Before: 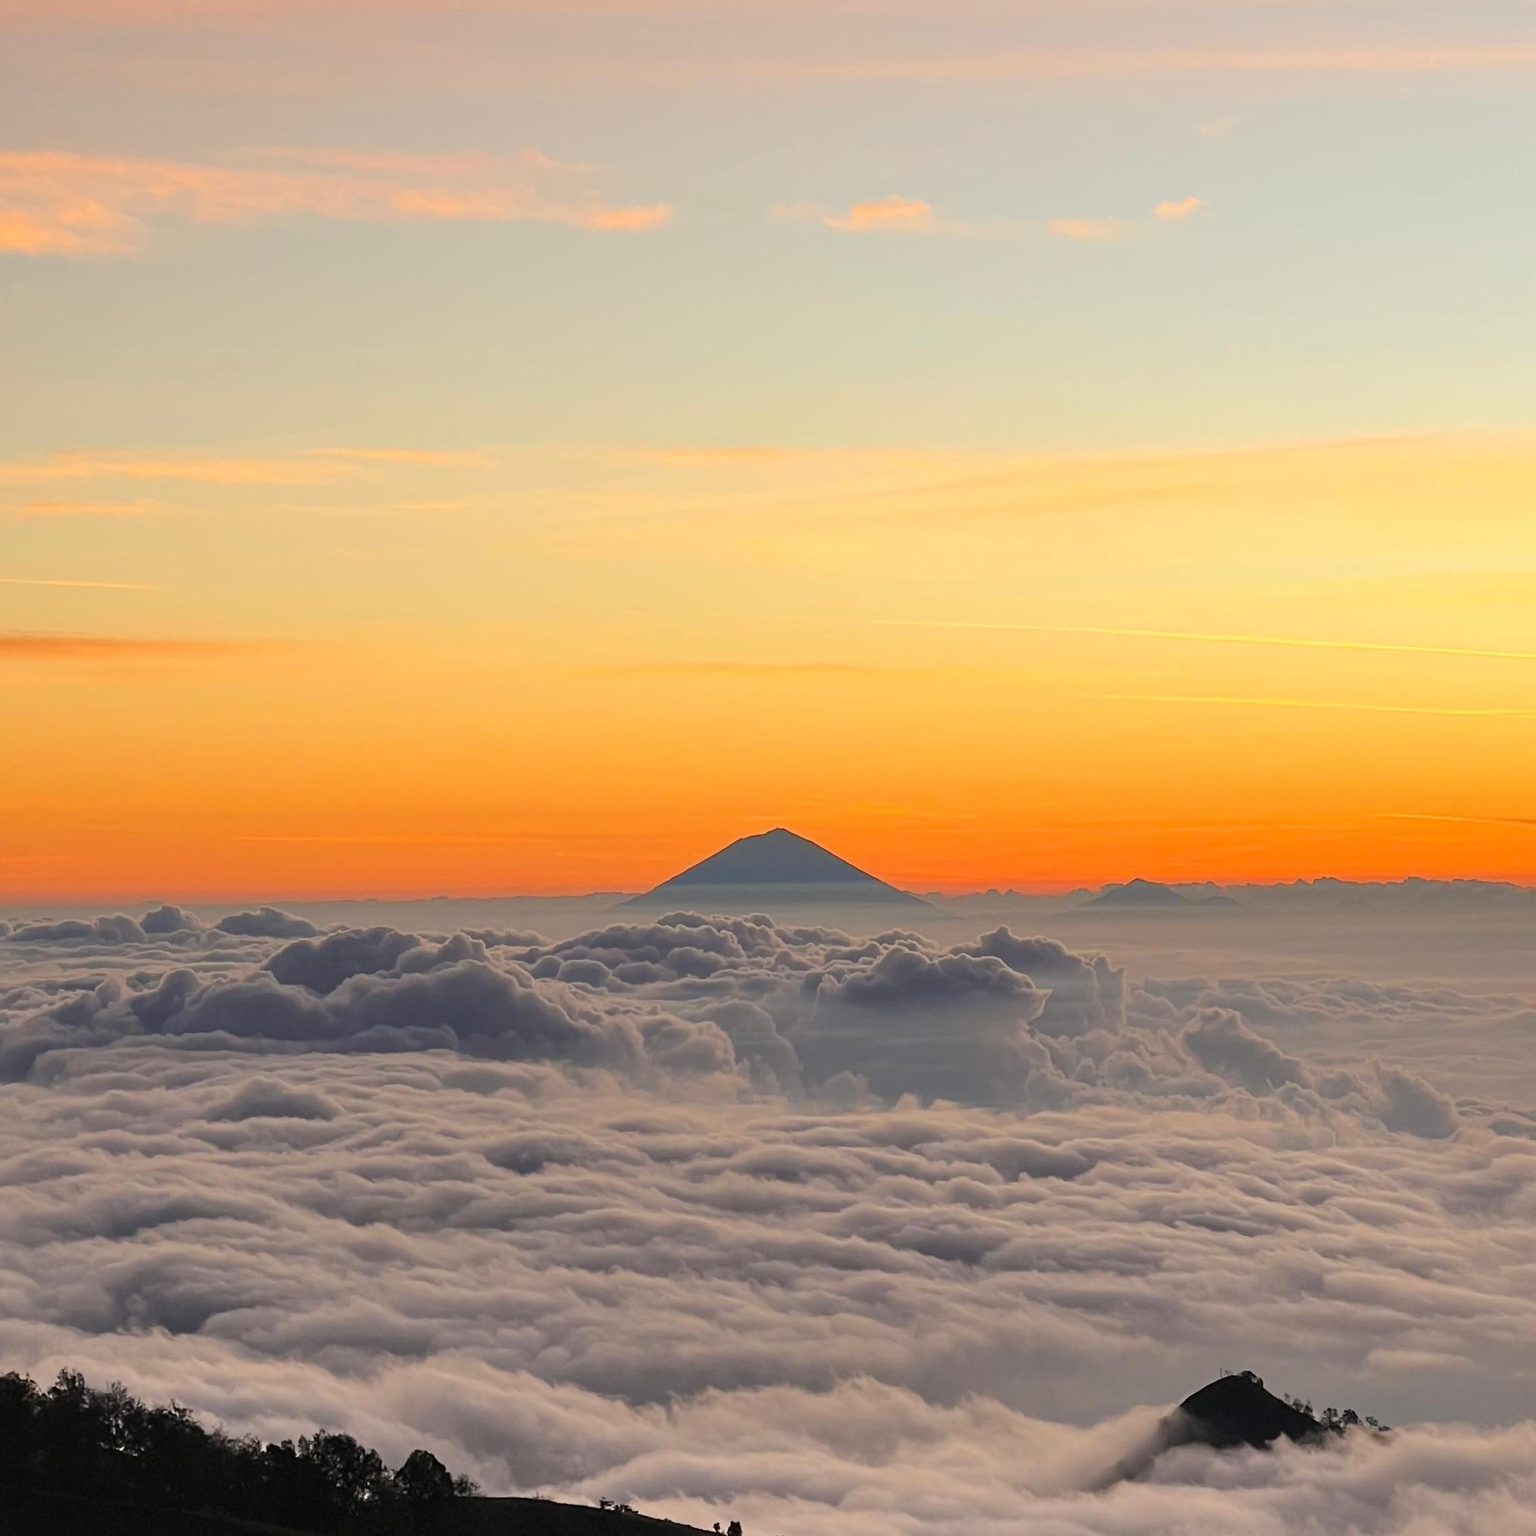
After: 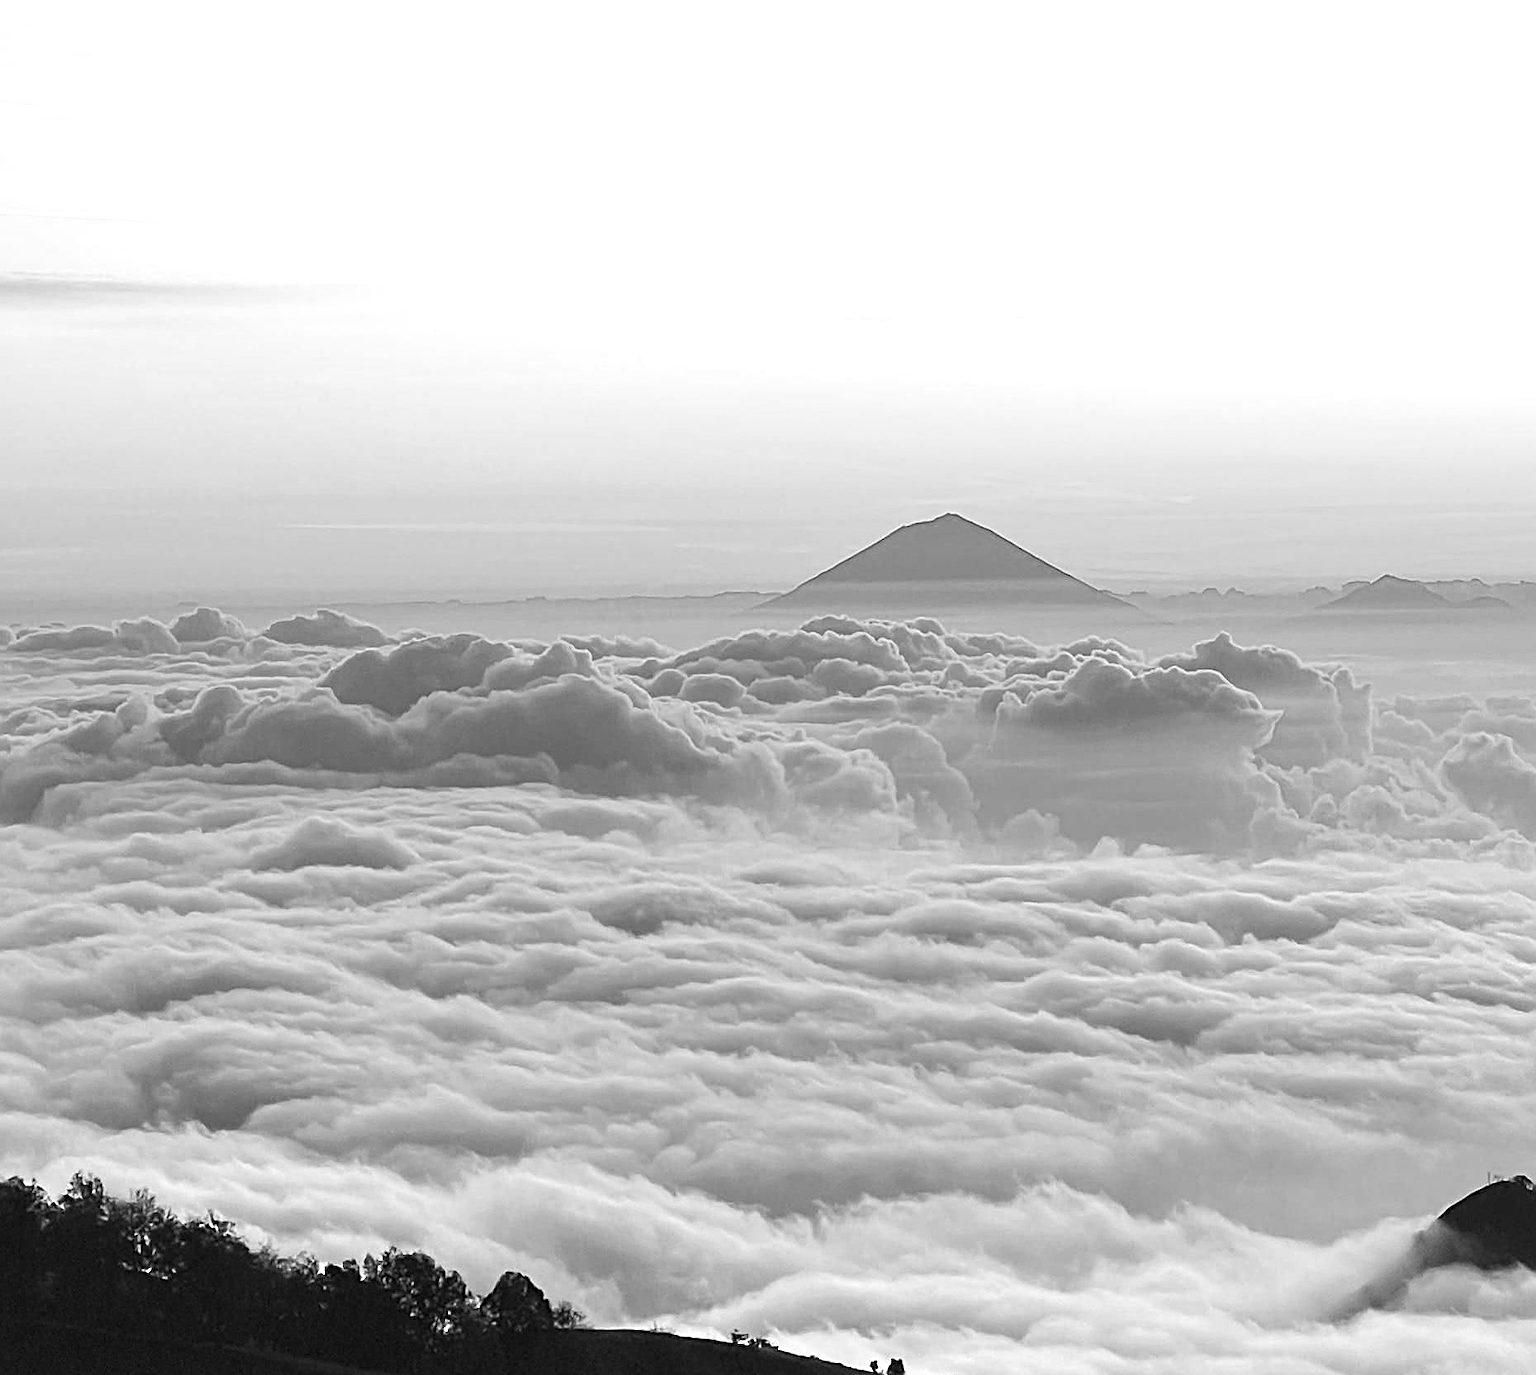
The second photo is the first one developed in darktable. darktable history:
crop: top 26.531%, right 17.959%
exposure: exposure 1.223 EV, compensate highlight preservation false
color calibration: output gray [0.21, 0.42, 0.37, 0], gray › normalize channels true, illuminant same as pipeline (D50), adaptation XYZ, x 0.346, y 0.359, gamut compression 0
sharpen: on, module defaults
color contrast: green-magenta contrast 0.8, blue-yellow contrast 1.1, unbound 0
